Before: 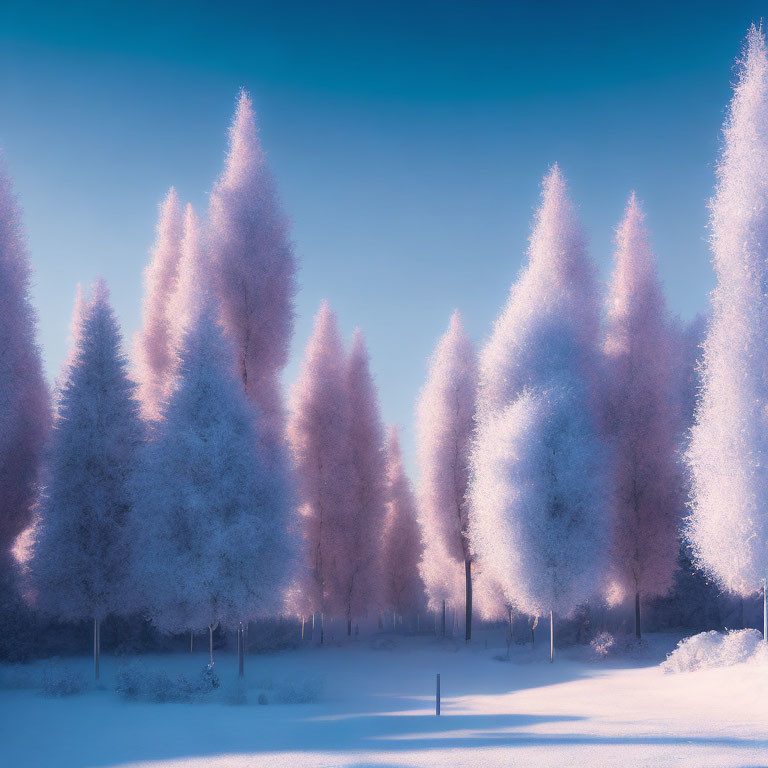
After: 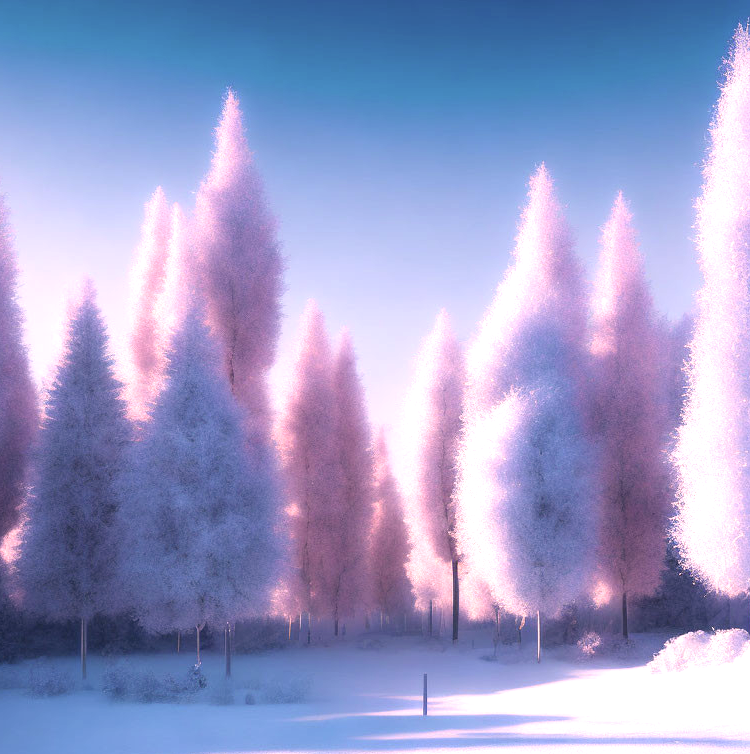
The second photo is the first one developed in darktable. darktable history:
color correction: highlights a* 14.68, highlights b* 4.68
tone equalizer: -8 EV -0.737 EV, -7 EV -0.672 EV, -6 EV -0.604 EV, -5 EV -0.368 EV, -3 EV 0.384 EV, -2 EV 0.6 EV, -1 EV 0.679 EV, +0 EV 0.757 EV
crop and rotate: left 1.697%, right 0.523%, bottom 1.697%
